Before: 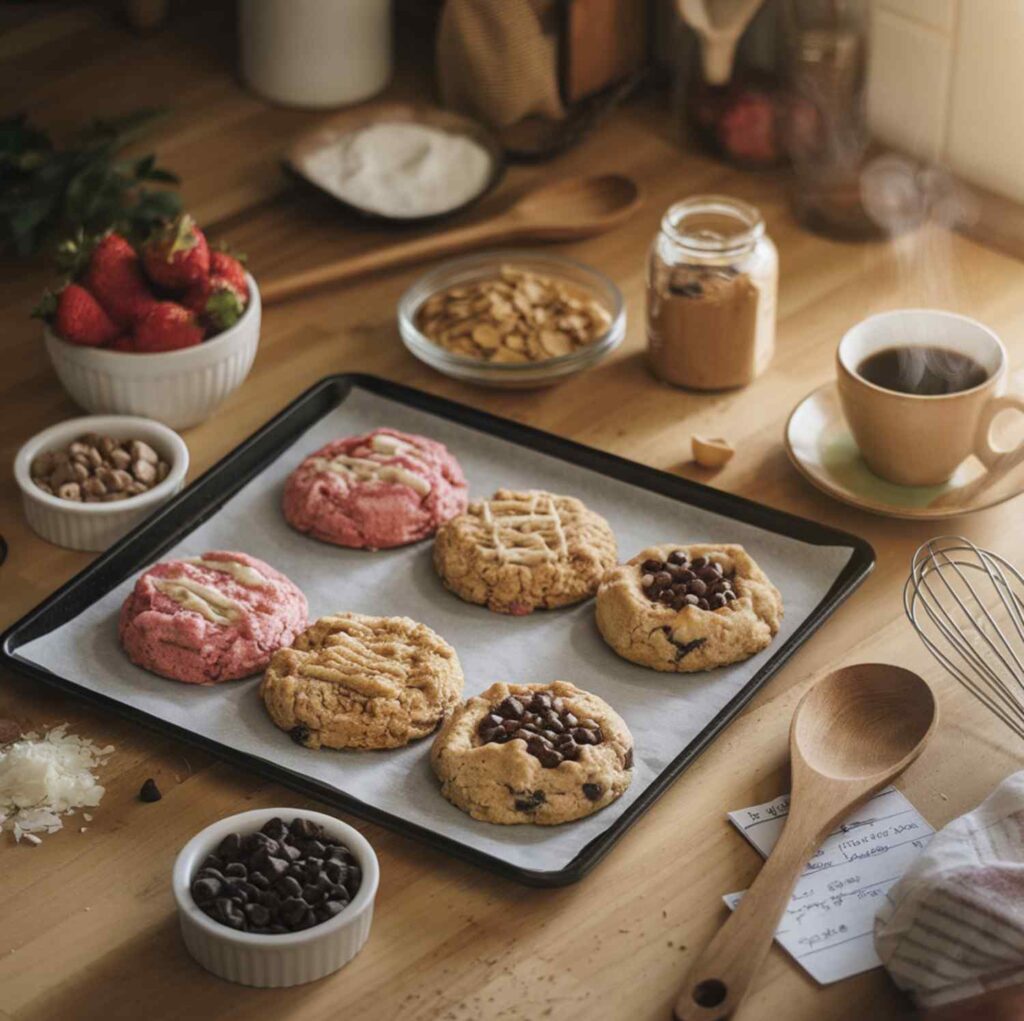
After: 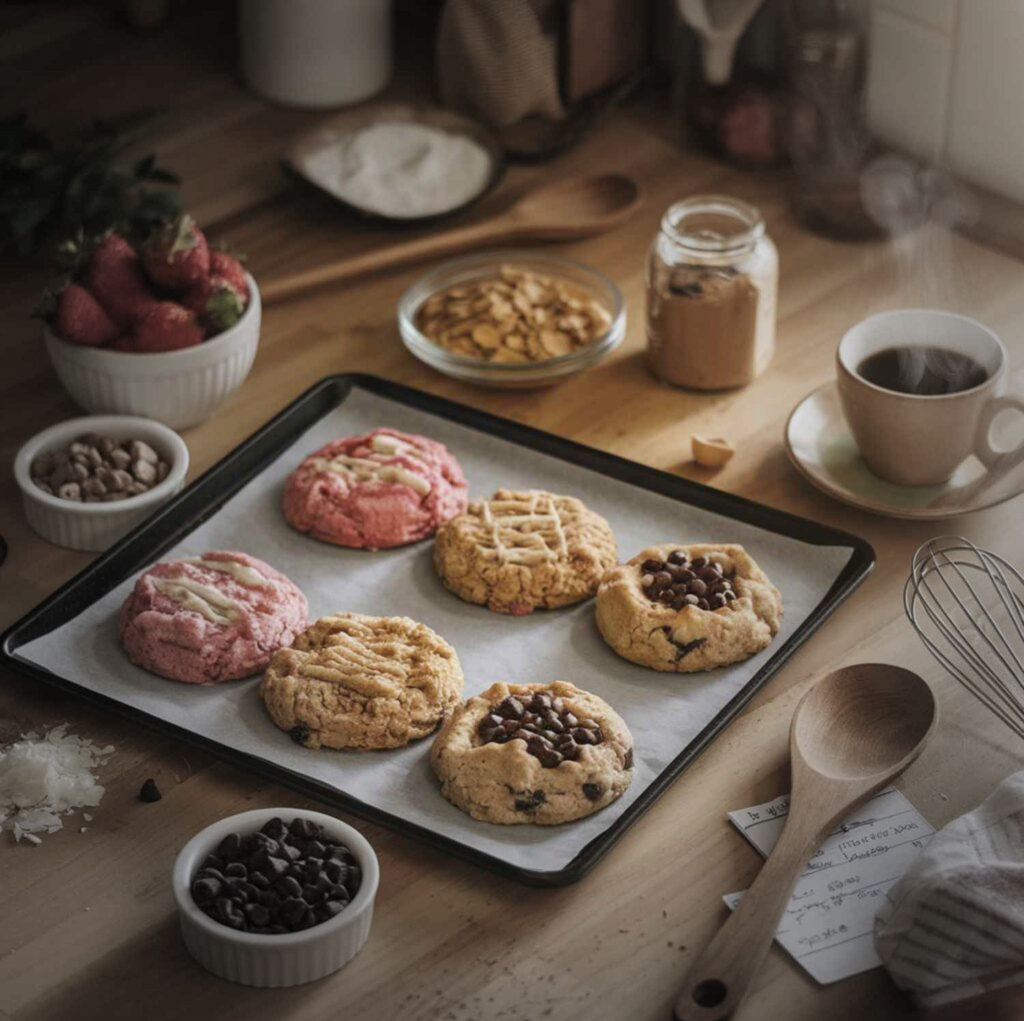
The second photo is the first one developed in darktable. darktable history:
vignetting: fall-off start 34.59%, fall-off radius 64.29%, width/height ratio 0.961, unbound false
